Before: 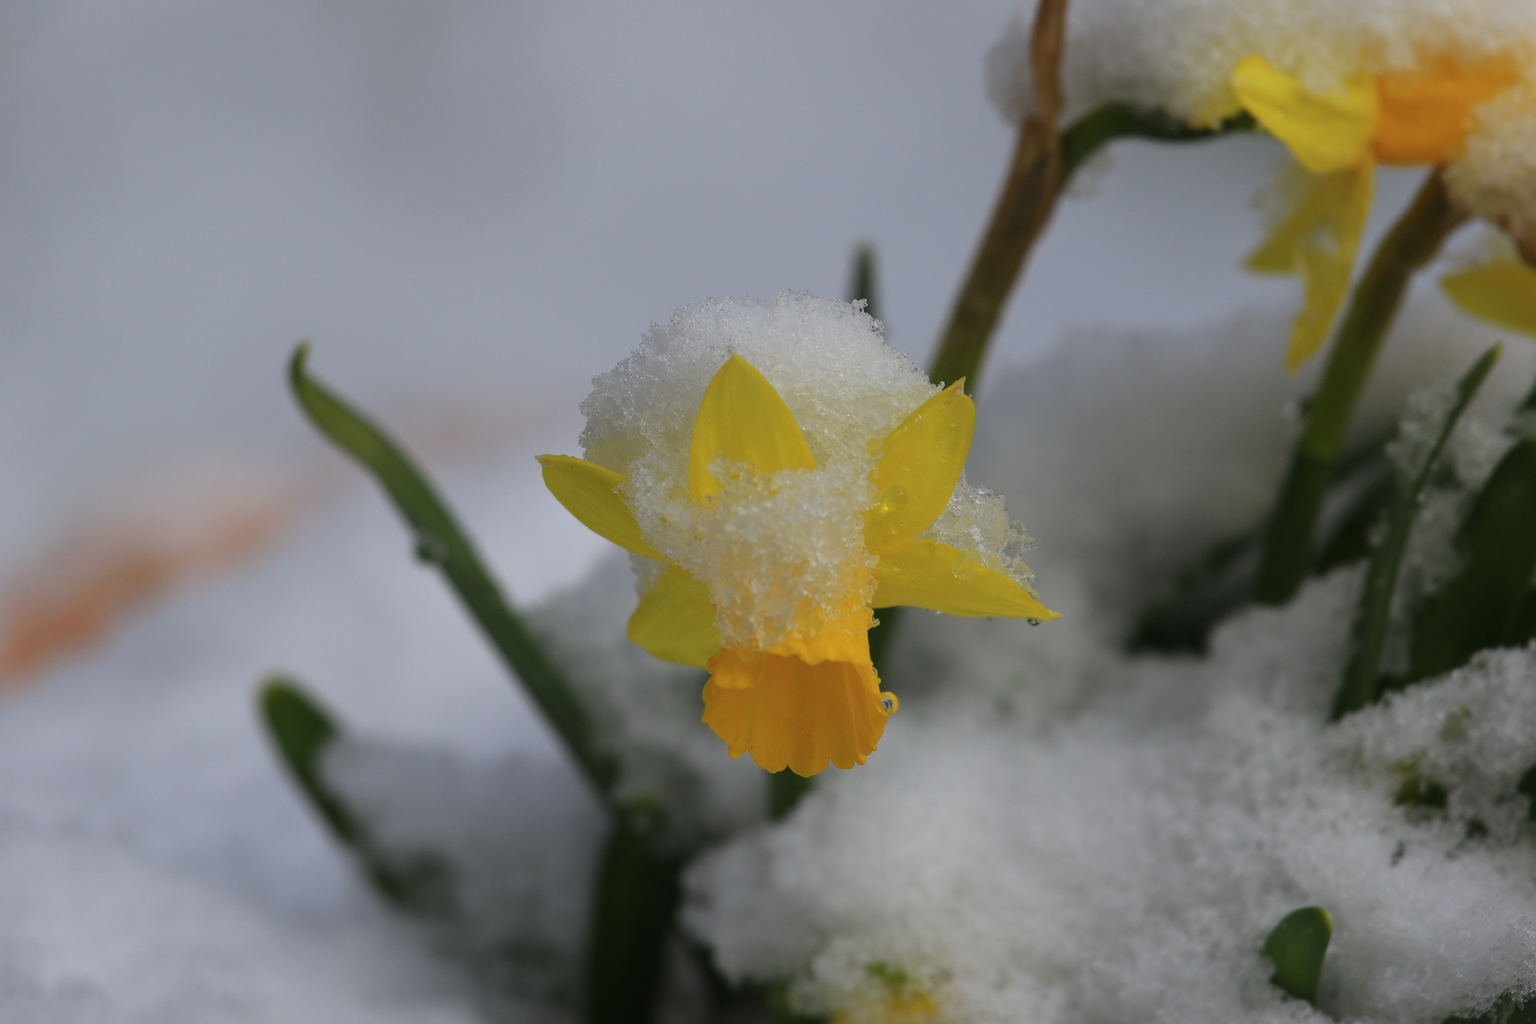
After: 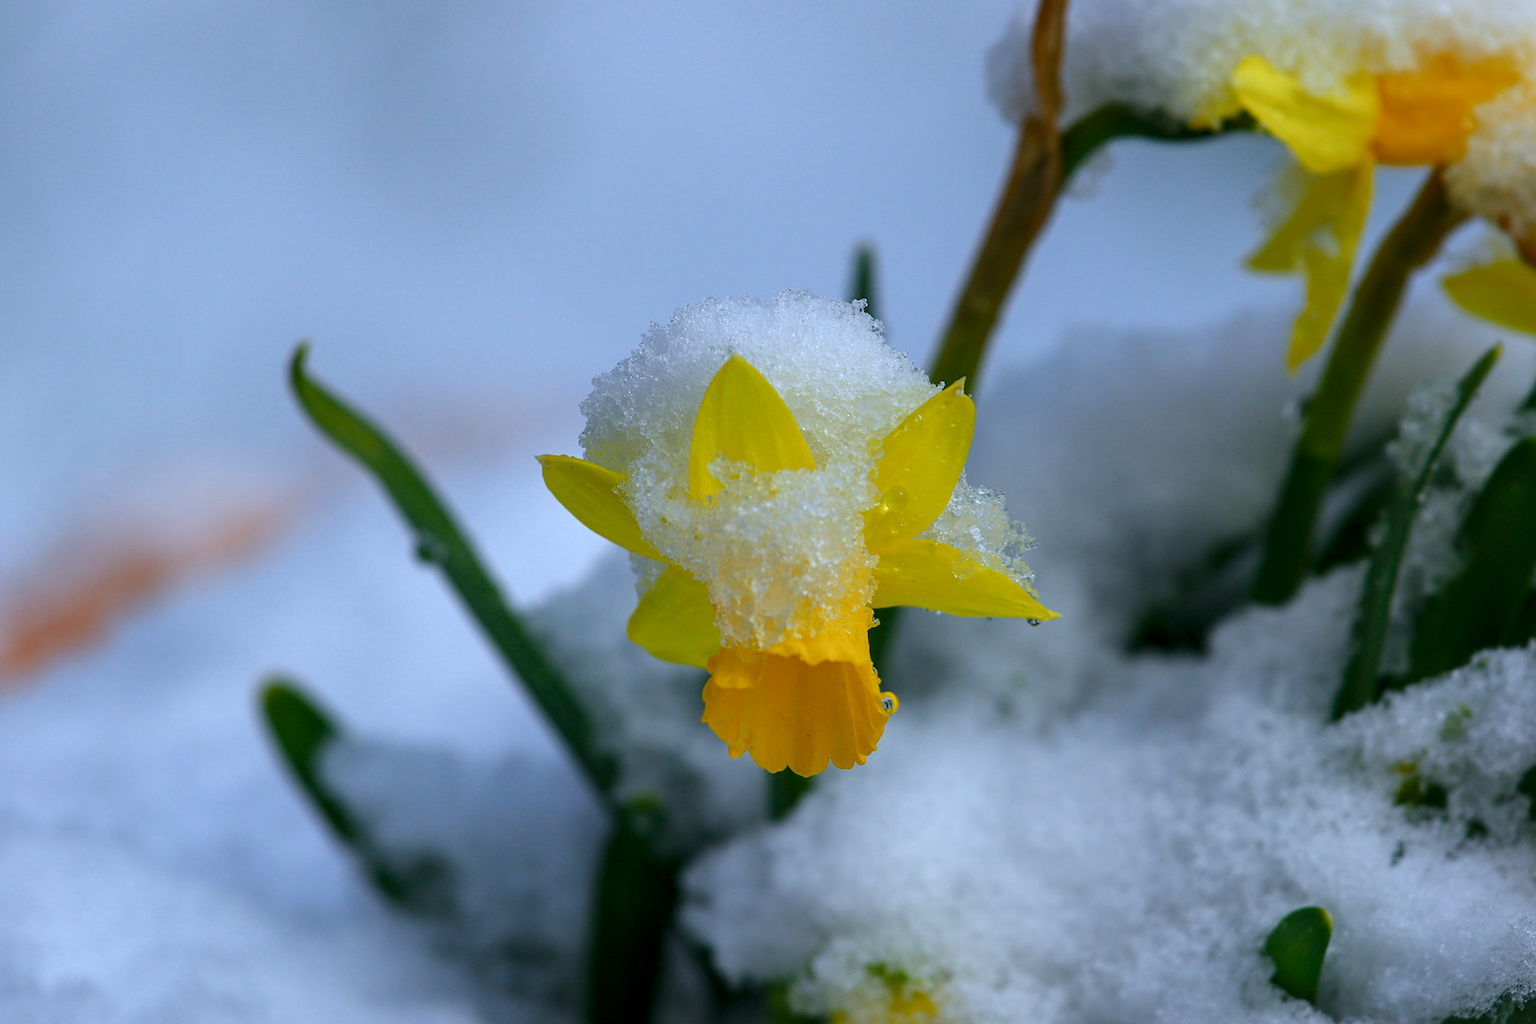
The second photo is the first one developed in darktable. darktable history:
tone equalizer: on, module defaults
exposure: exposure 0.298 EV, compensate highlight preservation false
local contrast: detail 130%
sharpen: amount 0.209
color calibration: x 0.381, y 0.391, temperature 4086.99 K
color balance rgb: linear chroma grading › global chroma 5.484%, perceptual saturation grading › global saturation 25.907%, perceptual saturation grading › highlights -27.919%, perceptual saturation grading › shadows 33.844%, global vibrance 20%
